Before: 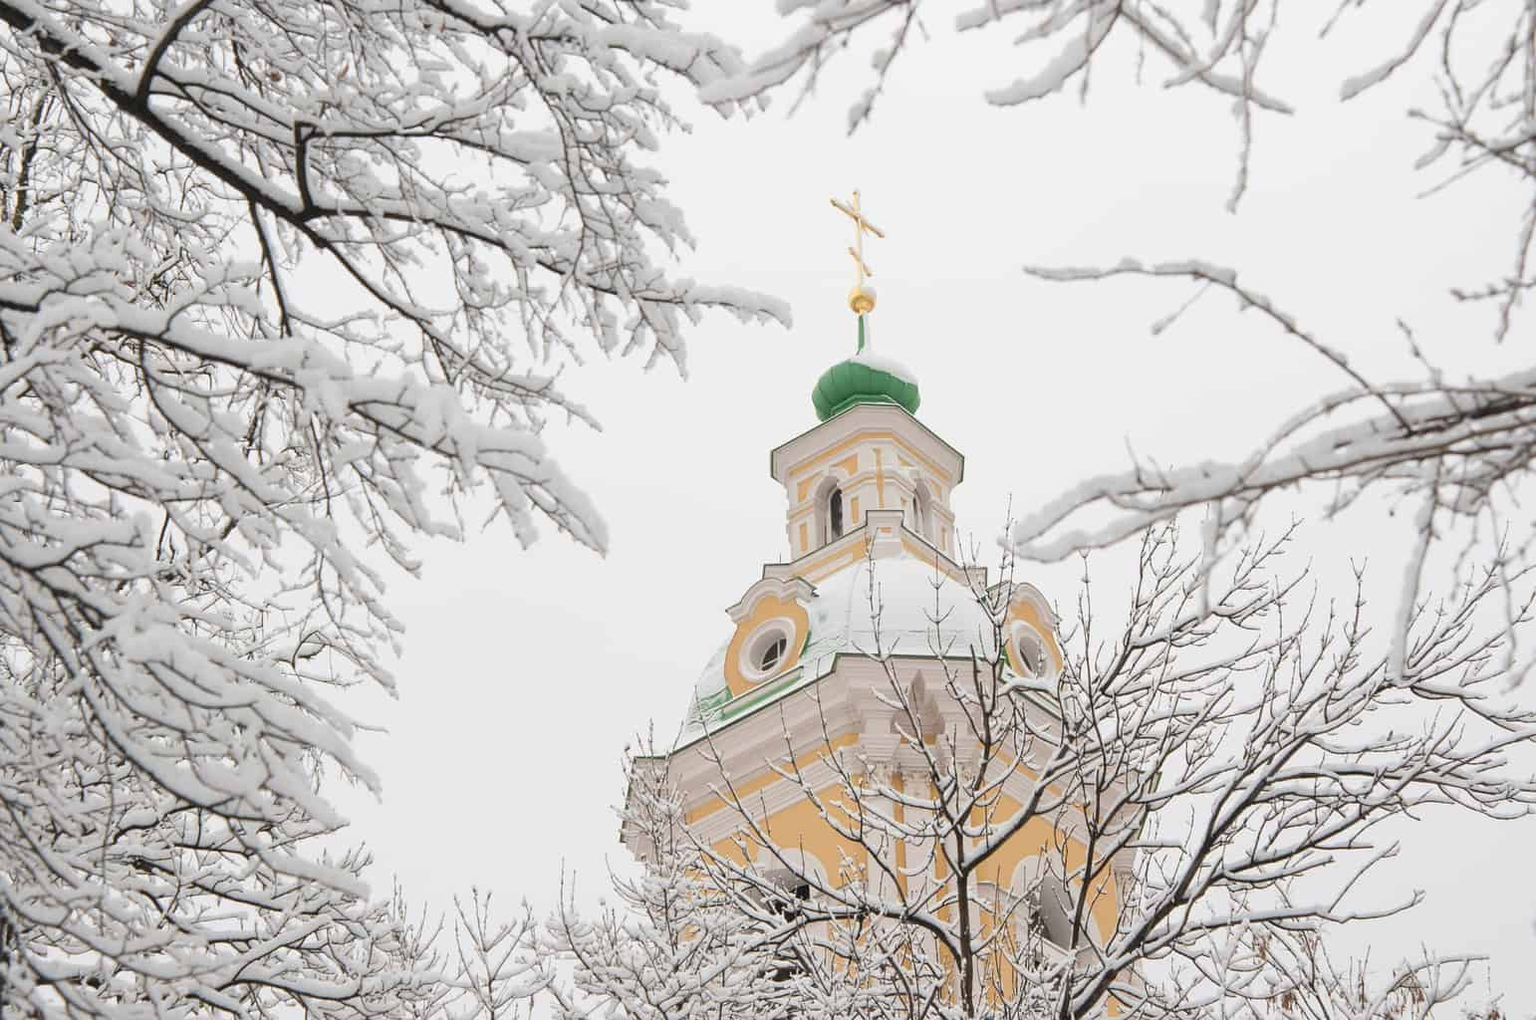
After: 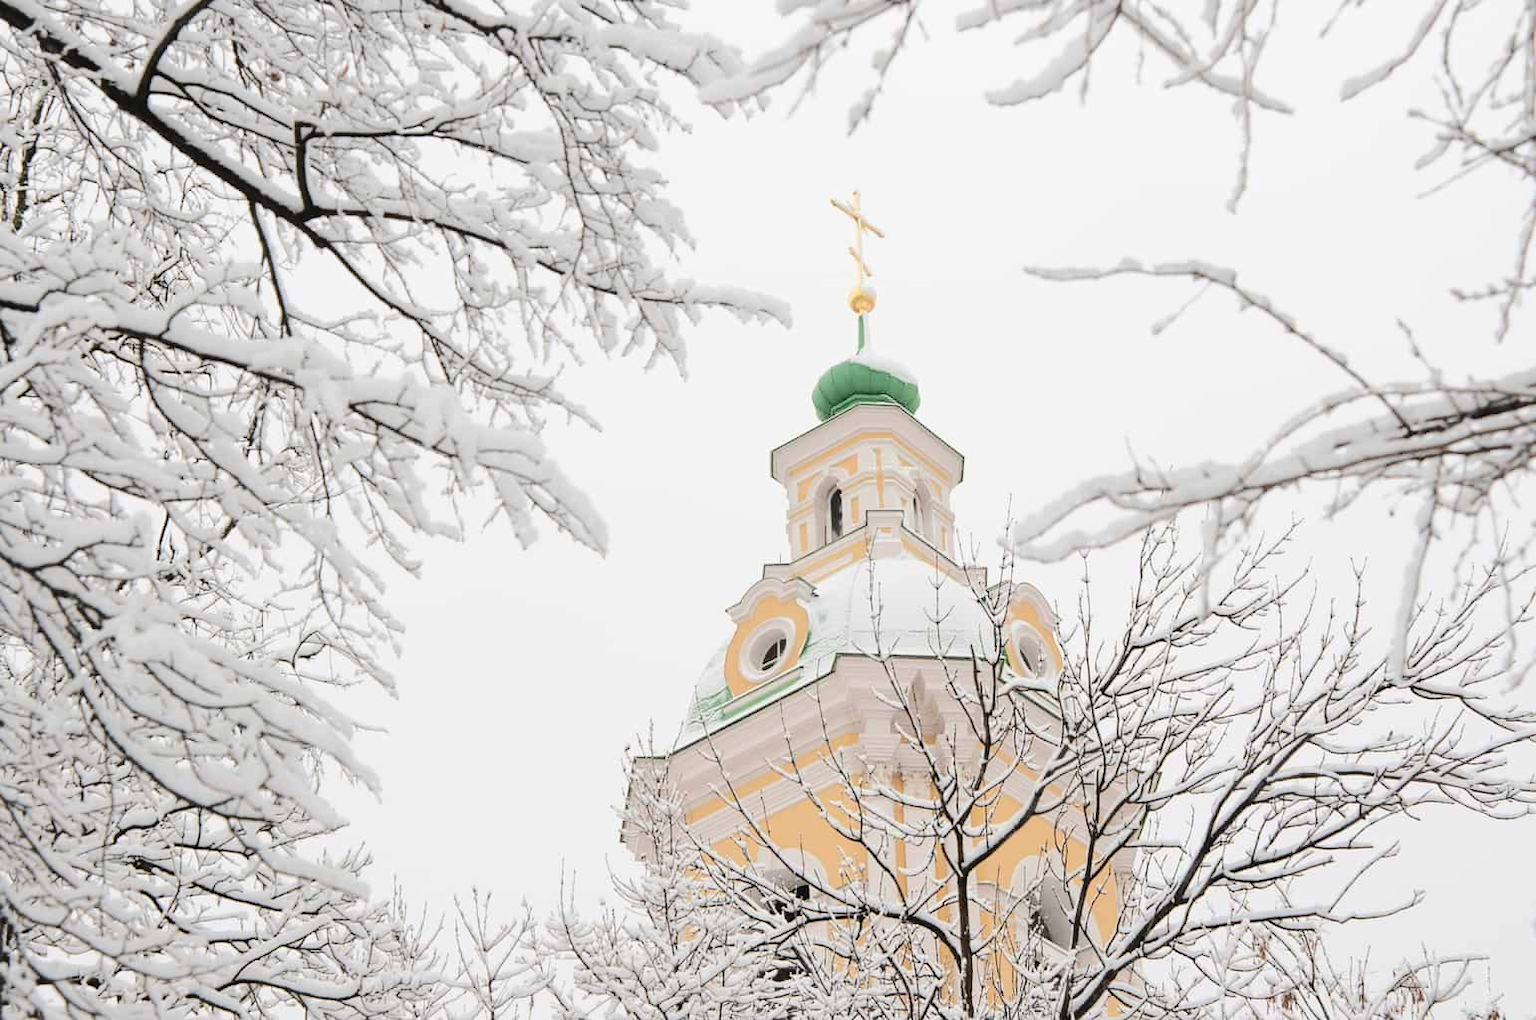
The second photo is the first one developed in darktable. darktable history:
tone curve: curves: ch0 [(0, 0) (0.003, 0.002) (0.011, 0.009) (0.025, 0.018) (0.044, 0.03) (0.069, 0.043) (0.1, 0.057) (0.136, 0.079) (0.177, 0.125) (0.224, 0.178) (0.277, 0.255) (0.335, 0.341) (0.399, 0.443) (0.468, 0.553) (0.543, 0.644) (0.623, 0.718) (0.709, 0.779) (0.801, 0.849) (0.898, 0.929) (1, 1)], color space Lab, independent channels, preserve colors none
